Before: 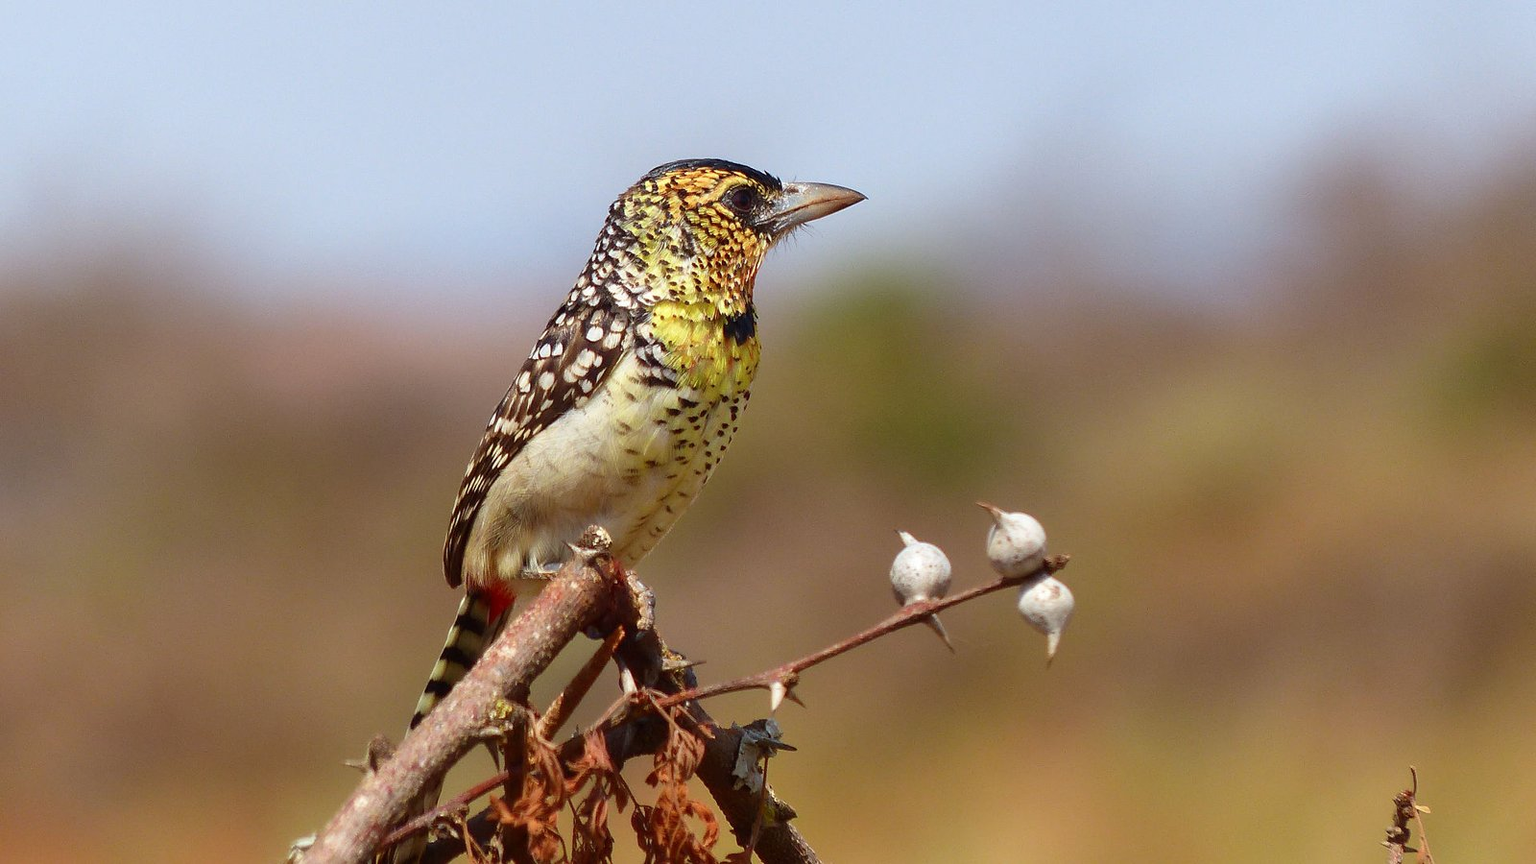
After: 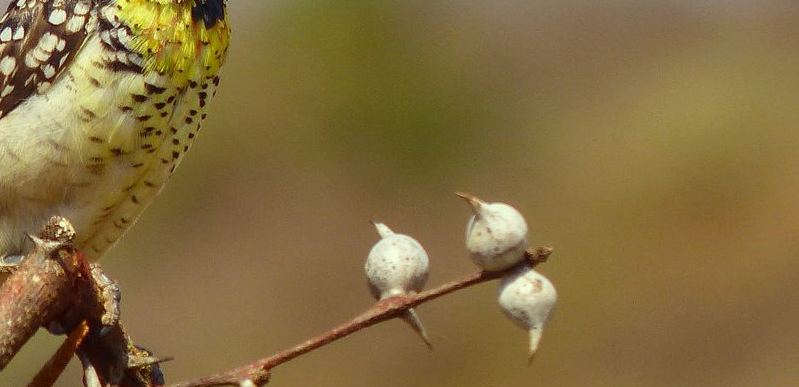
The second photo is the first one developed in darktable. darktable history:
local contrast: detail 110%
color correction: highlights a* -5.73, highlights b* 11.17
crop: left 35.182%, top 36.858%, right 14.825%, bottom 20.067%
